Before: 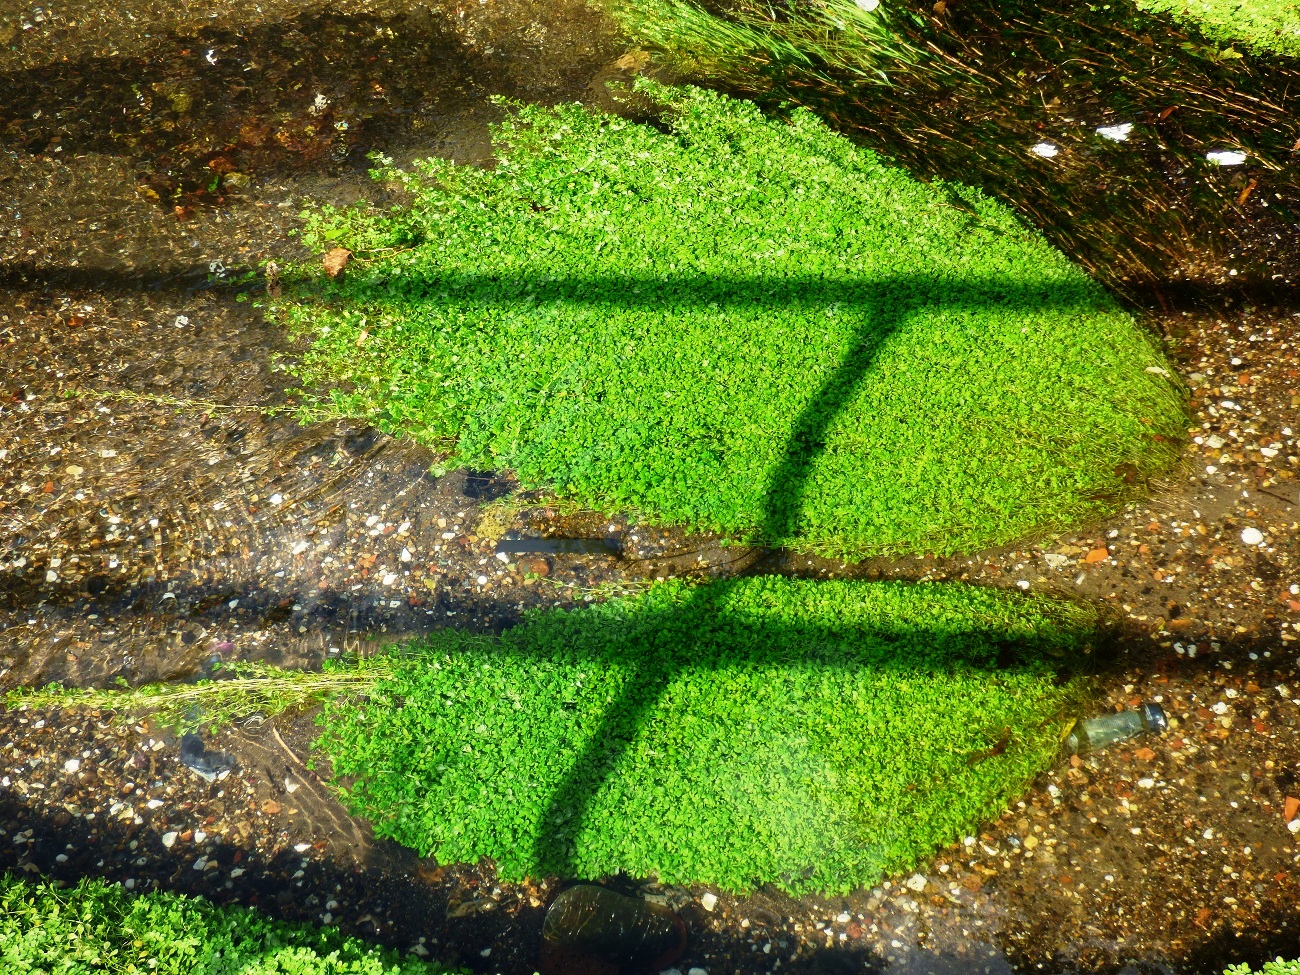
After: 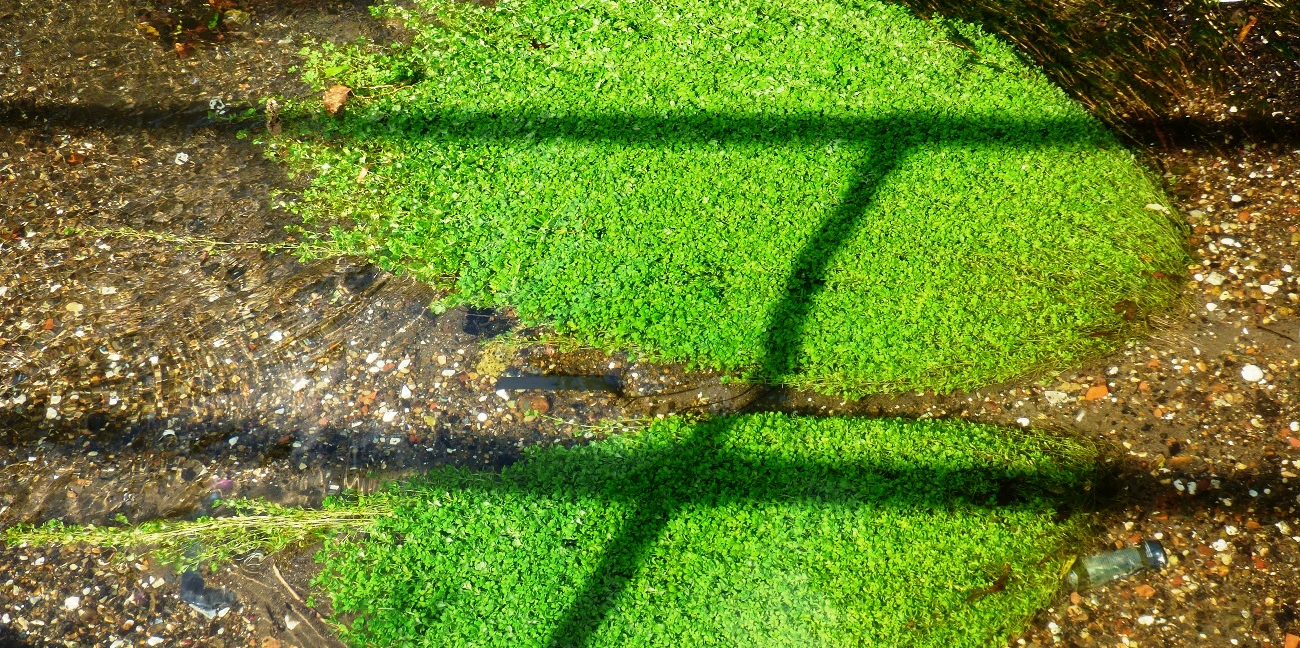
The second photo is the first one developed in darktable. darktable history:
crop: top 16.727%, bottom 16.727%
